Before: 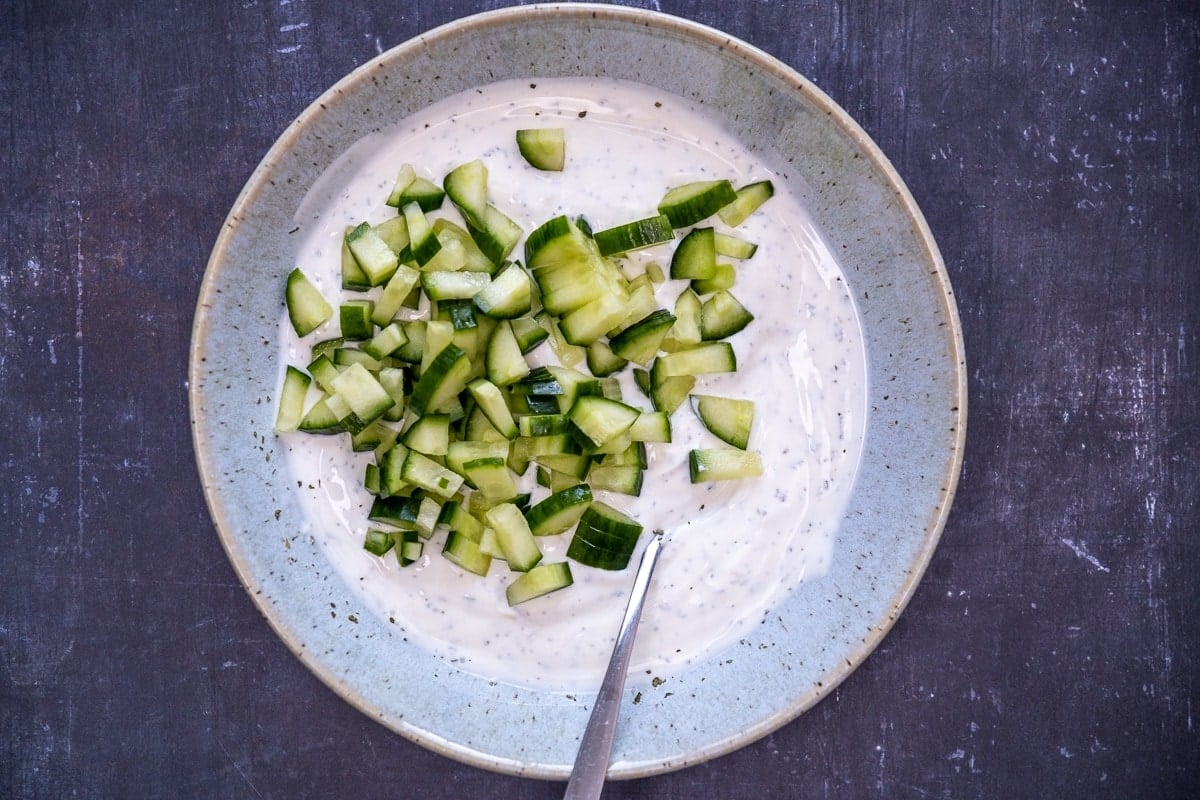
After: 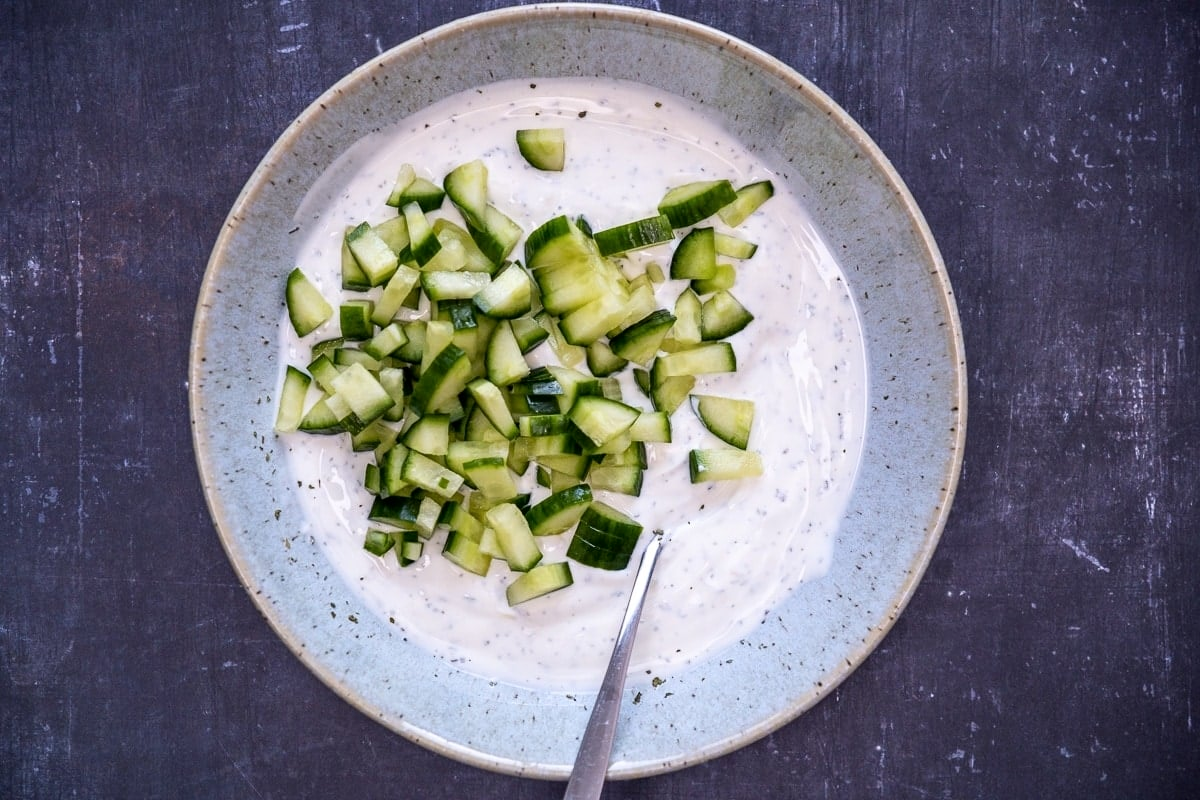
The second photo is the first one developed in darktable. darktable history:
shadows and highlights: shadows -29.31, highlights 29.55
